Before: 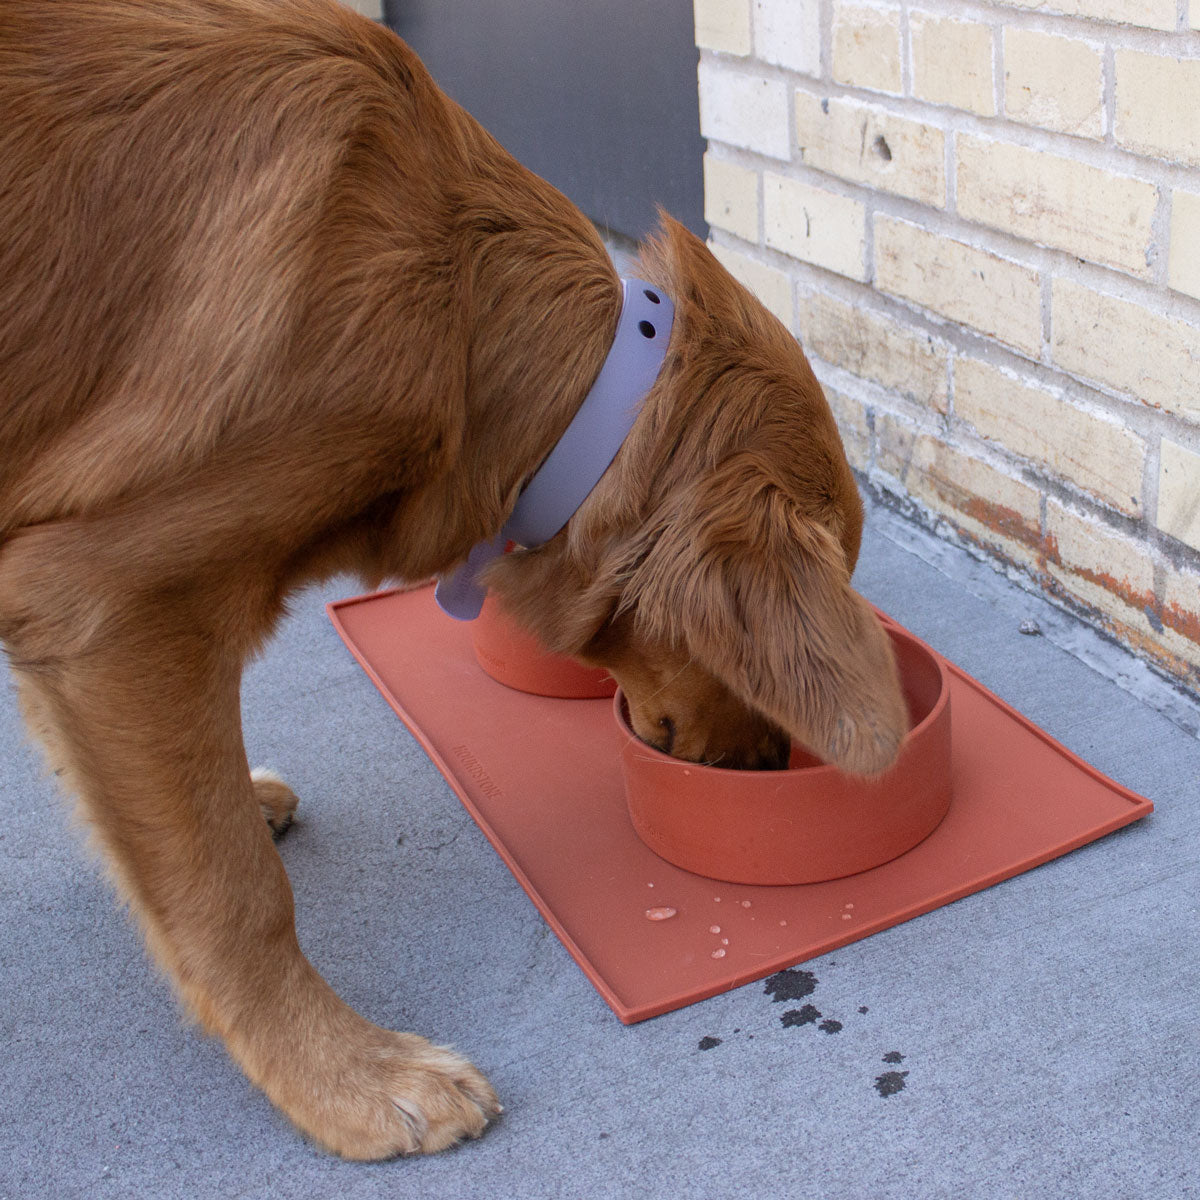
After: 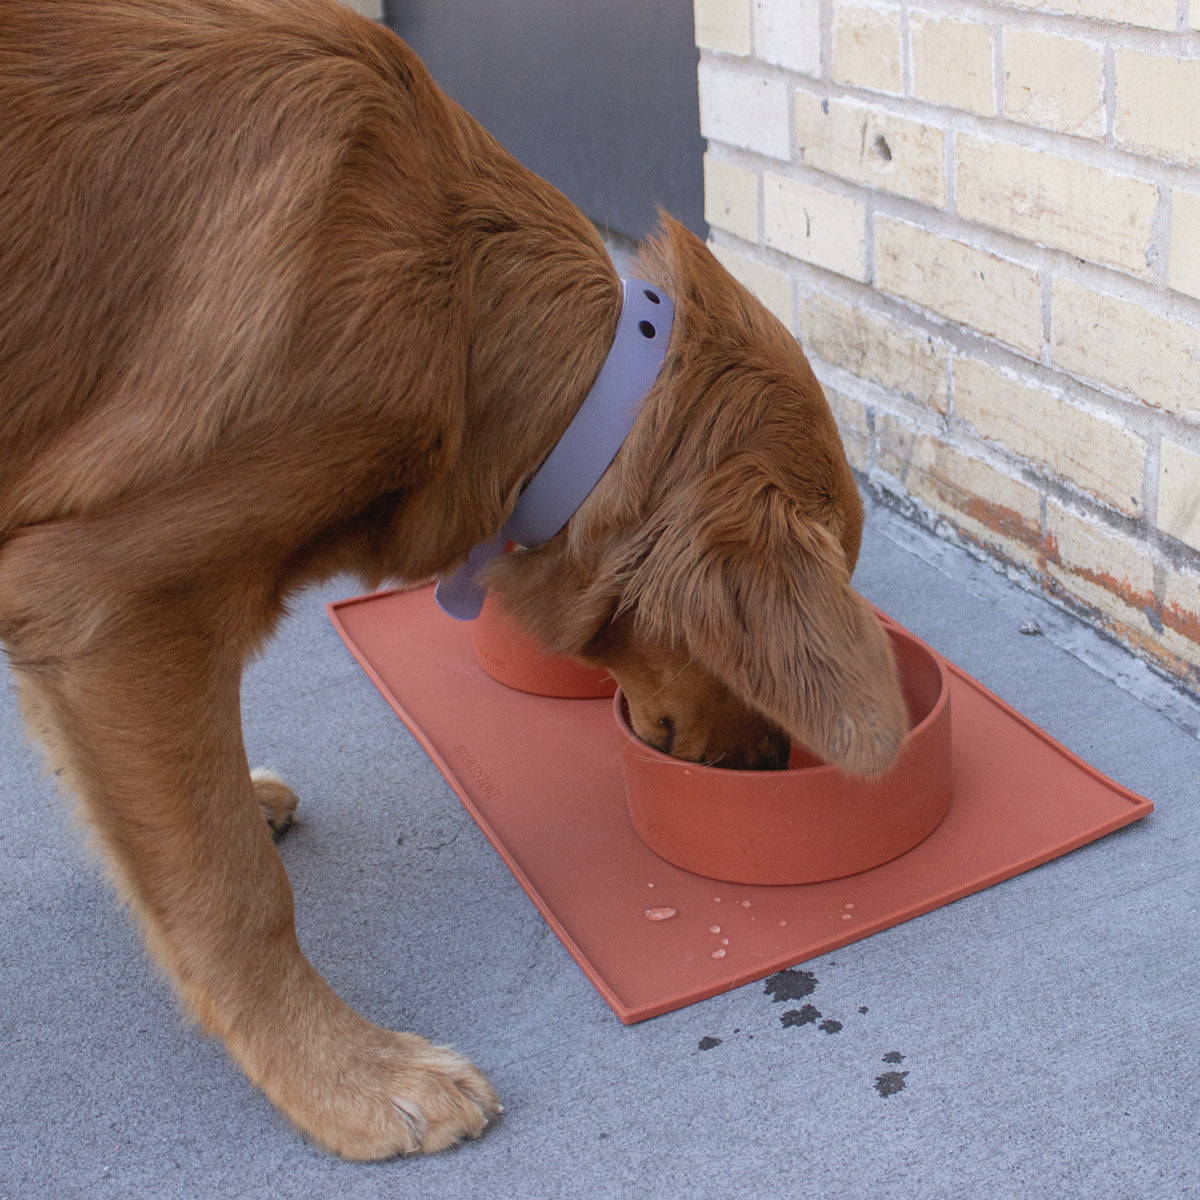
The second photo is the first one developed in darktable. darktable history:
contrast brightness saturation: saturation -0.1
contrast equalizer: y [[0.439, 0.44, 0.442, 0.457, 0.493, 0.498], [0.5 ×6], [0.5 ×6], [0 ×6], [0 ×6]], mix 0.59
